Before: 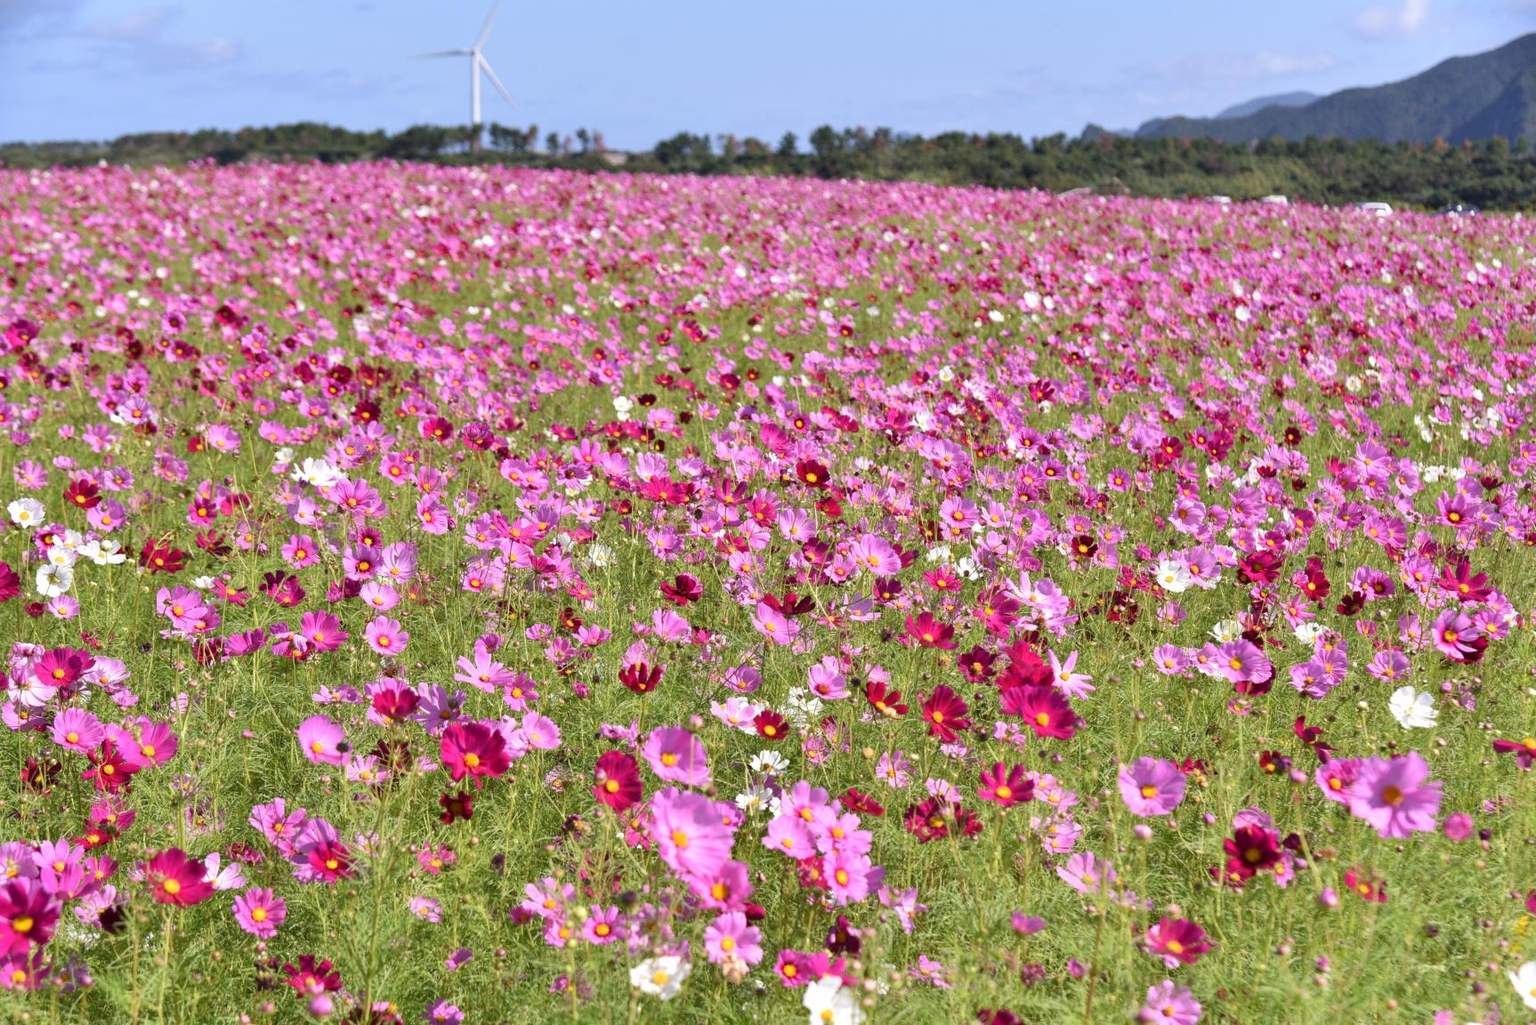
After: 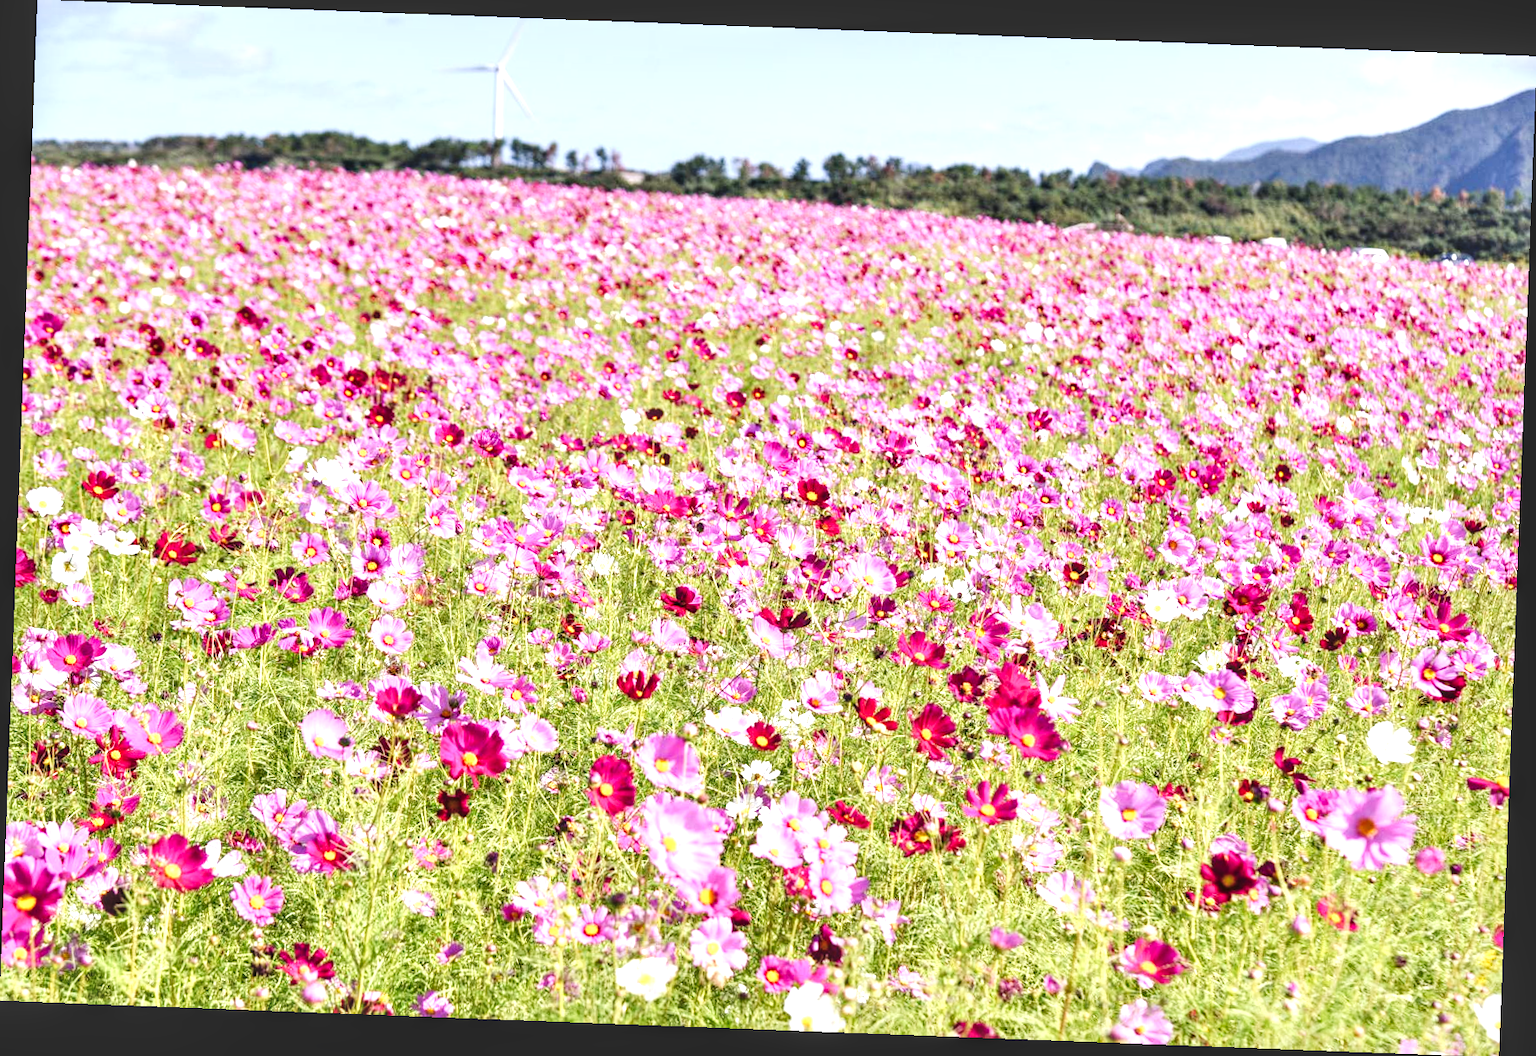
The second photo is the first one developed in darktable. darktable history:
rotate and perspective: rotation 2.17°, automatic cropping off
local contrast: detail 150%
exposure: black level correction -0.005, exposure 1.002 EV, compensate highlight preservation false
tone curve: curves: ch0 [(0, 0) (0.003, 0.077) (0.011, 0.089) (0.025, 0.105) (0.044, 0.122) (0.069, 0.134) (0.1, 0.151) (0.136, 0.171) (0.177, 0.198) (0.224, 0.23) (0.277, 0.273) (0.335, 0.343) (0.399, 0.422) (0.468, 0.508) (0.543, 0.601) (0.623, 0.695) (0.709, 0.782) (0.801, 0.866) (0.898, 0.934) (1, 1)], preserve colors none
